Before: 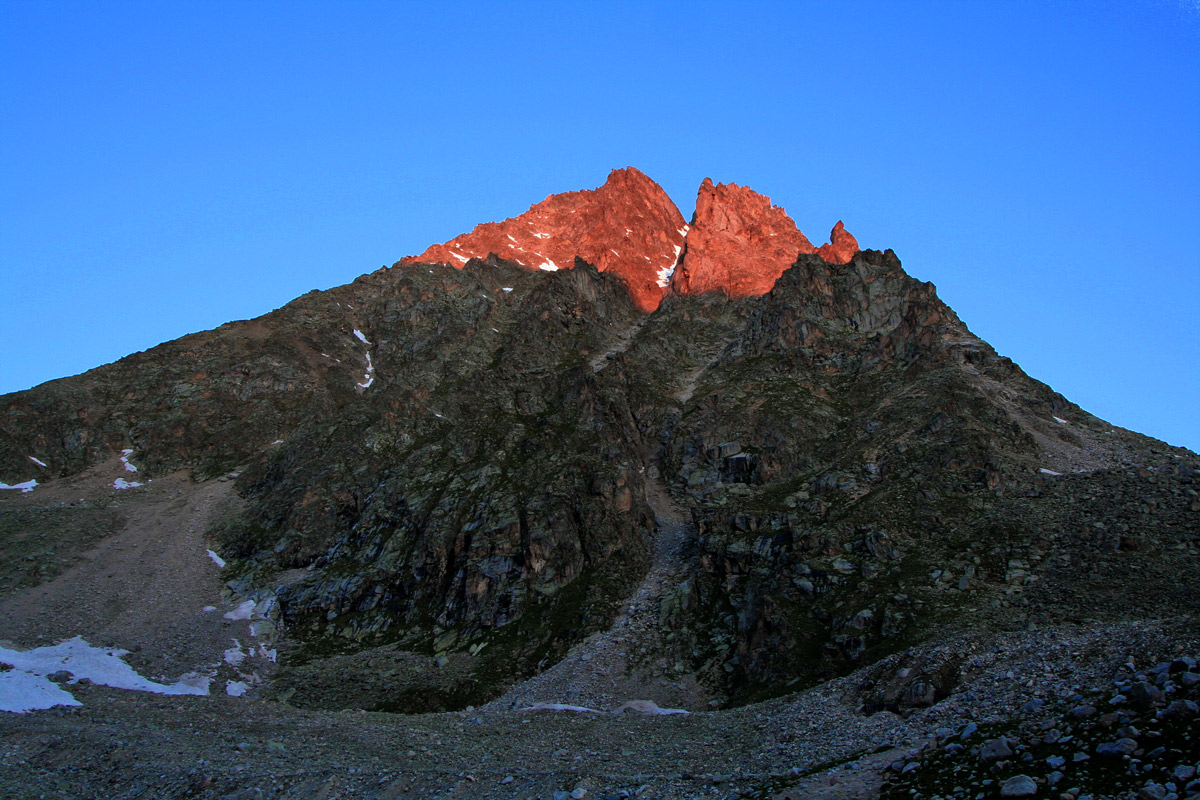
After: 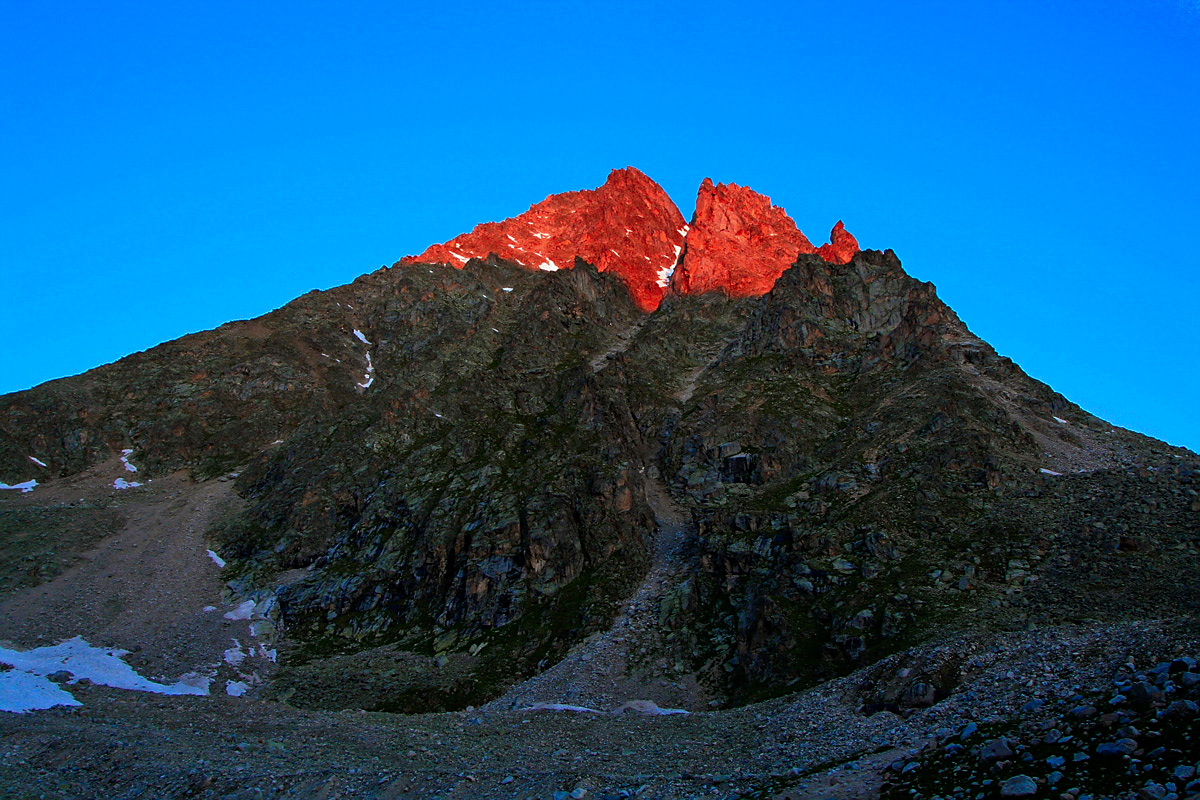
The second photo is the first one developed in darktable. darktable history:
contrast brightness saturation: brightness -0.025, saturation 0.366
exposure: exposure -0.068 EV, compensate highlight preservation false
sharpen: radius 1.524, amount 0.37, threshold 1.563
